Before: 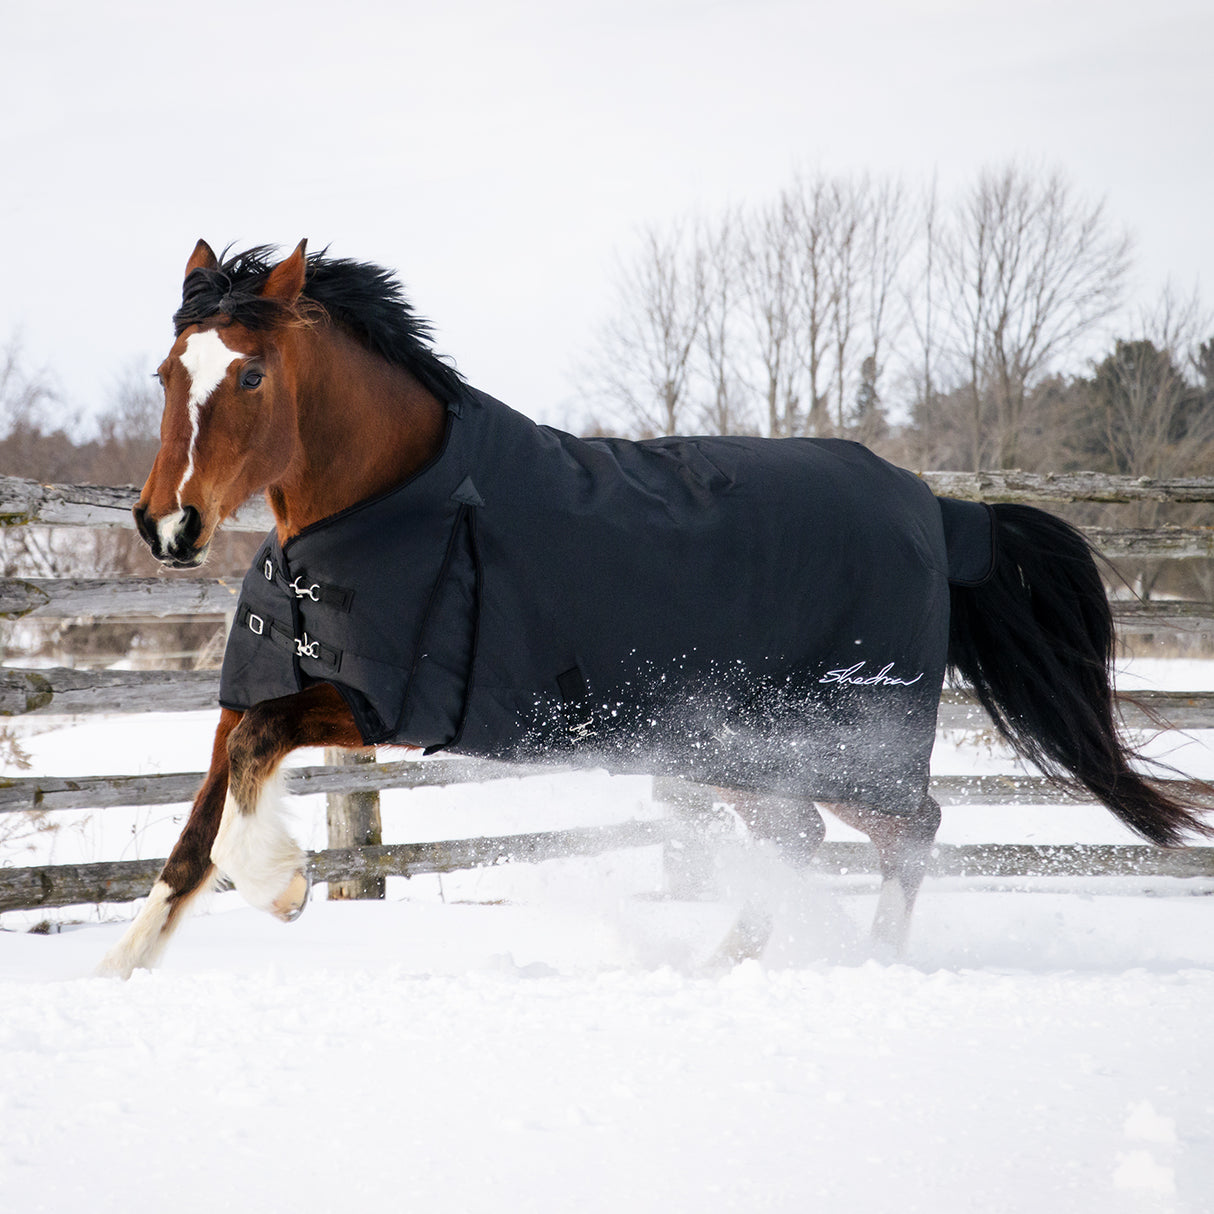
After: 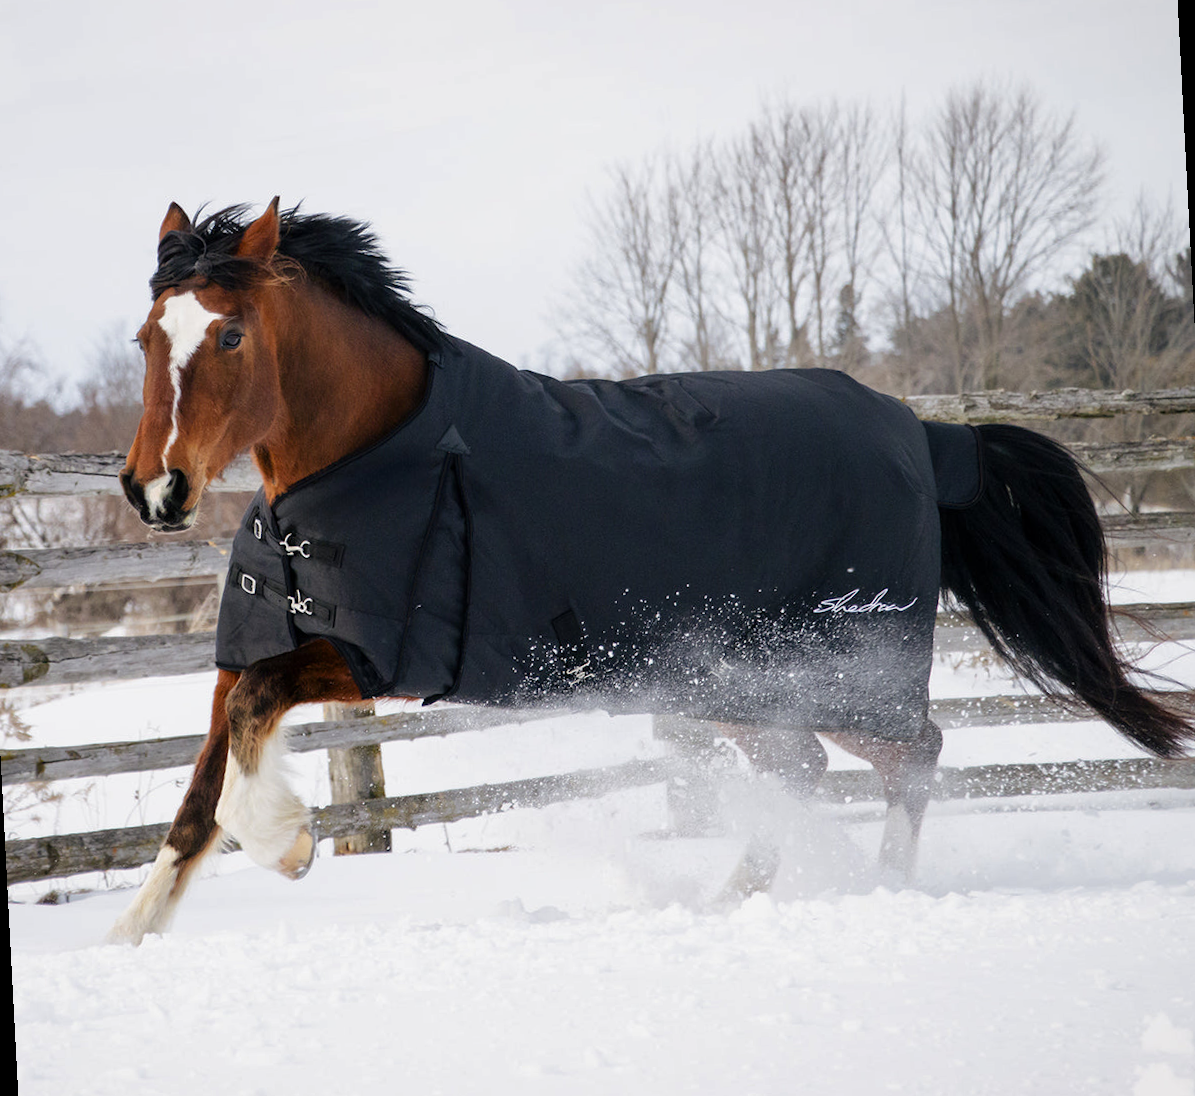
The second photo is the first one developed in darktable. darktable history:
shadows and highlights: shadows -20, white point adjustment -2, highlights -35
rotate and perspective: rotation -3°, crop left 0.031, crop right 0.968, crop top 0.07, crop bottom 0.93
